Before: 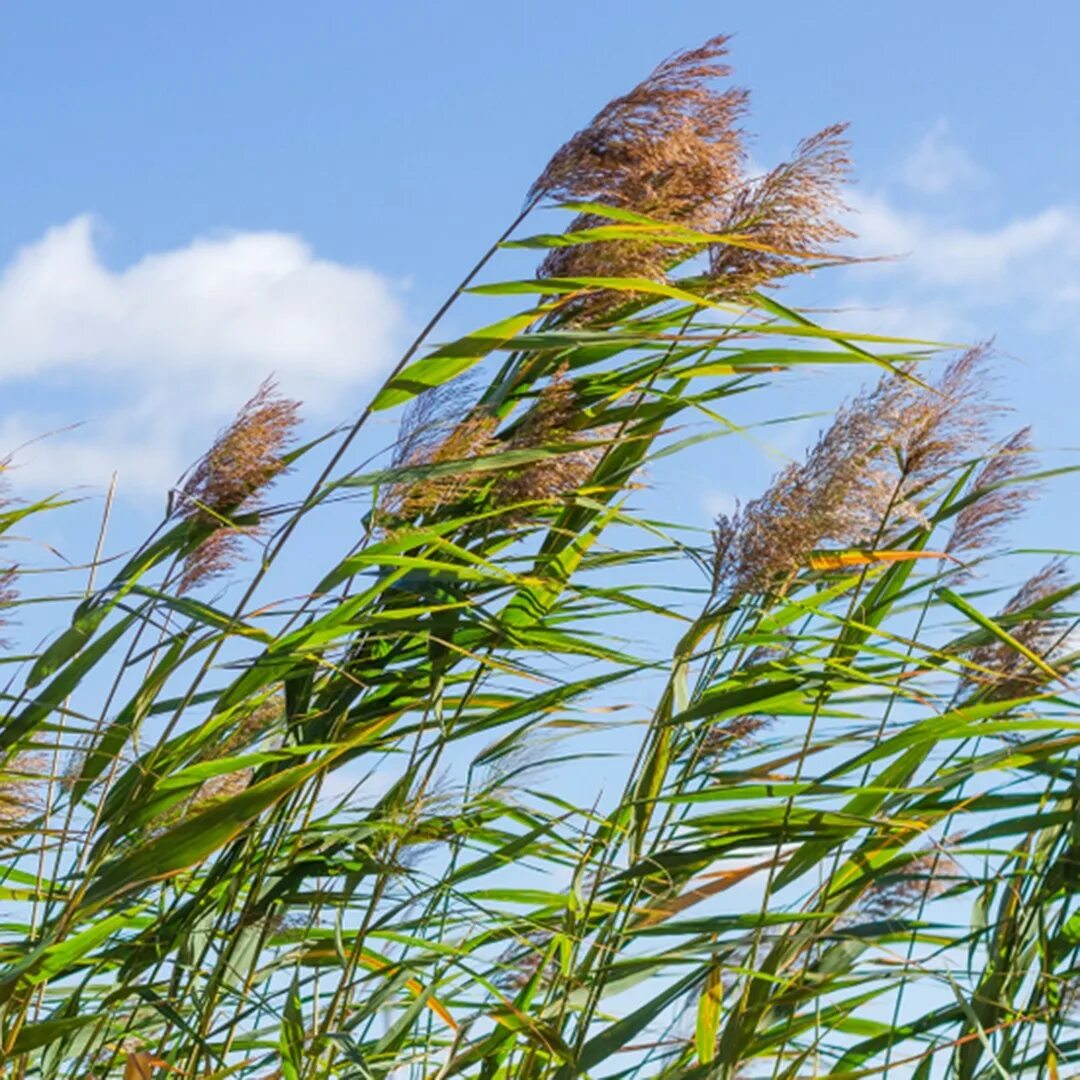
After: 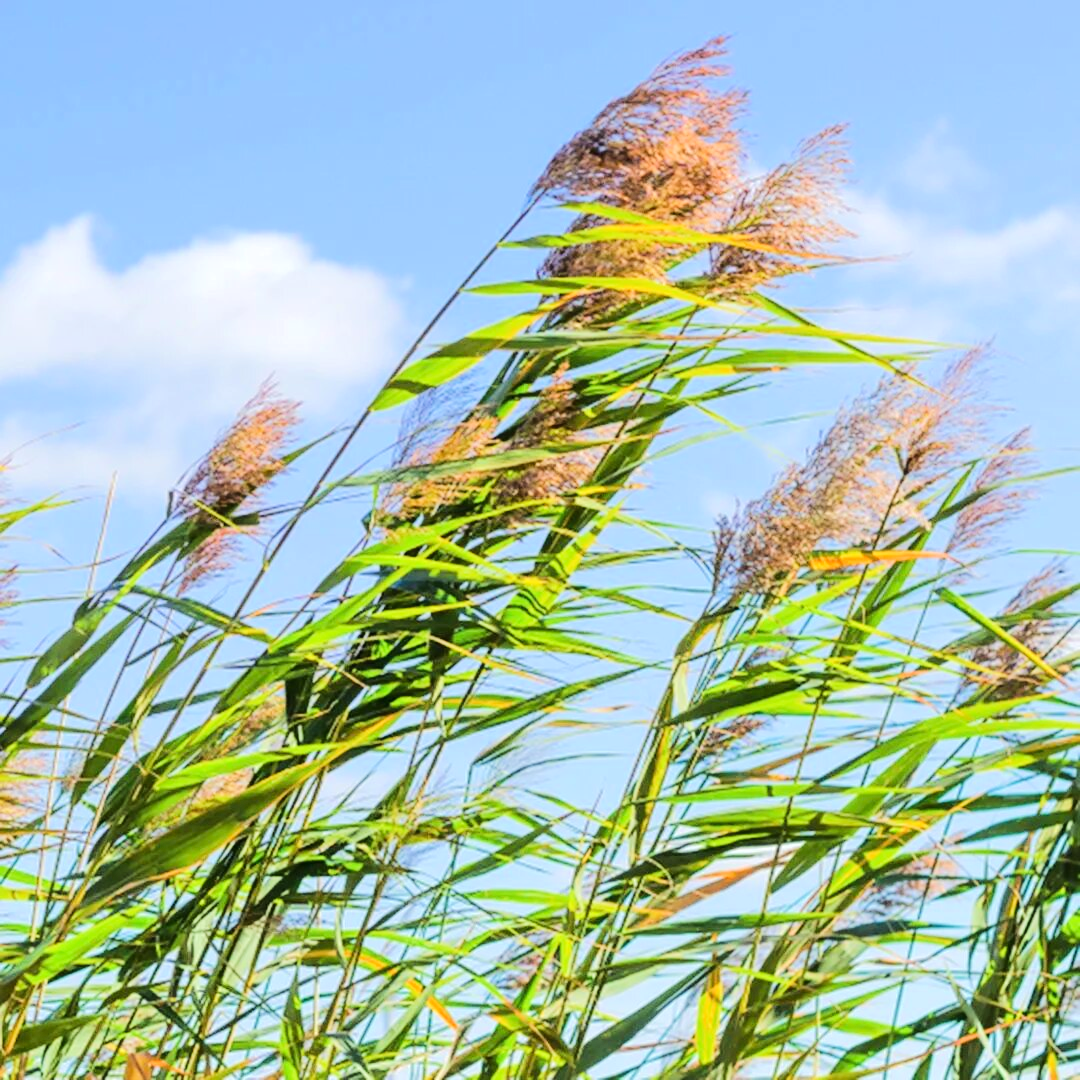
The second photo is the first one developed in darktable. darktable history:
tone equalizer: -7 EV 0.145 EV, -6 EV 0.563 EV, -5 EV 1.14 EV, -4 EV 1.33 EV, -3 EV 1.17 EV, -2 EV 0.6 EV, -1 EV 0.158 EV, edges refinement/feathering 500, mask exposure compensation -1.57 EV, preserve details no
